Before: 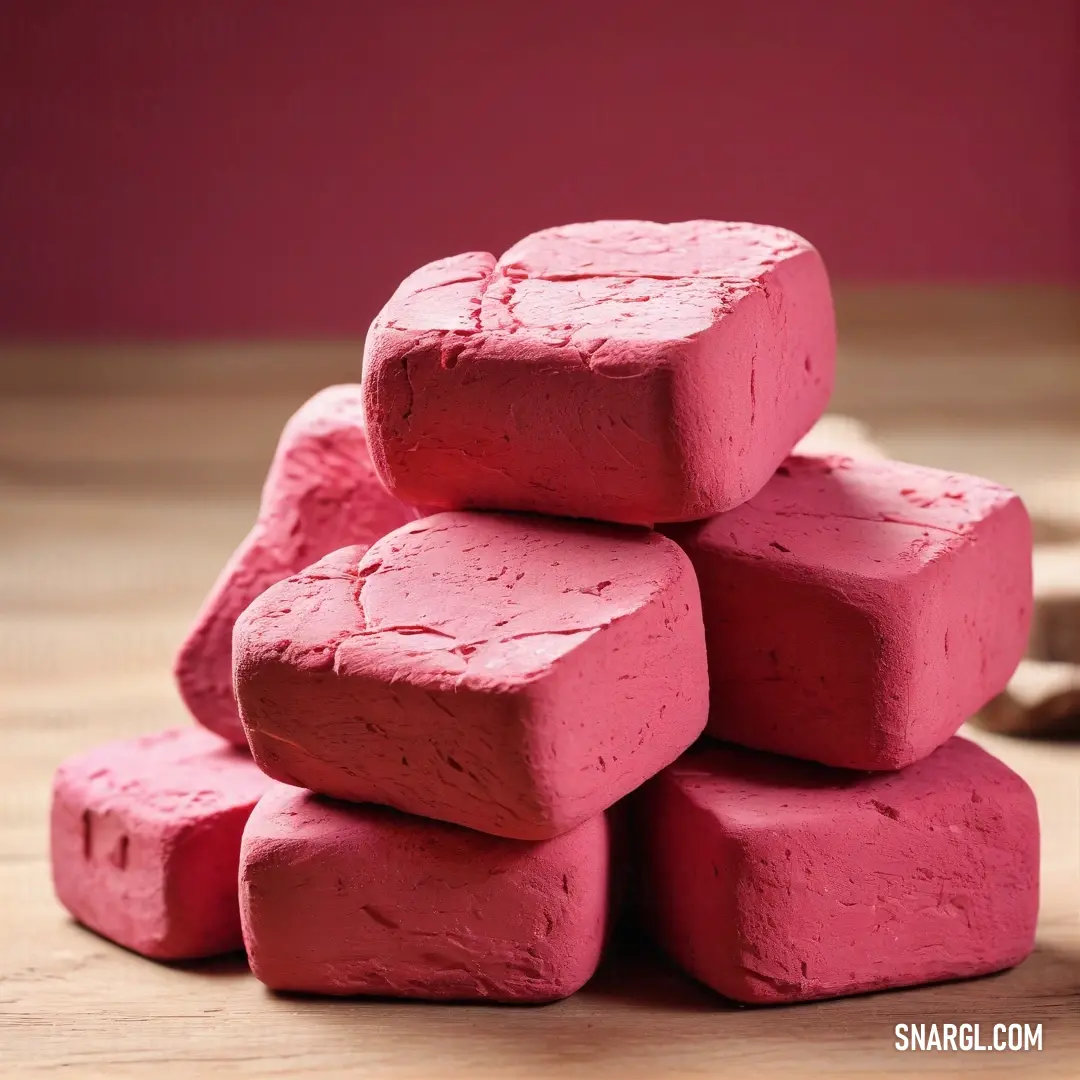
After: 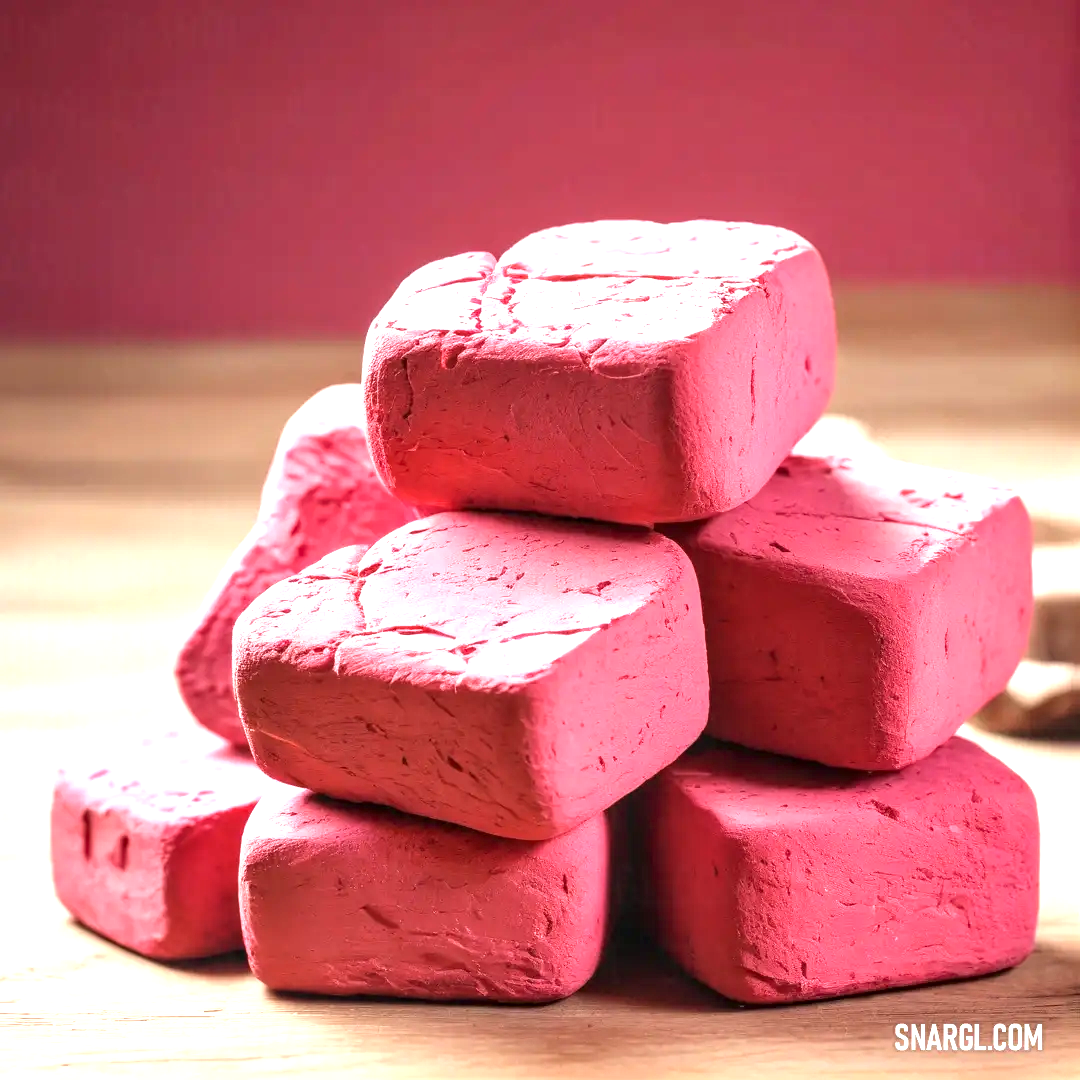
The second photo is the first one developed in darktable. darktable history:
local contrast: on, module defaults
exposure: exposure 1.091 EV, compensate highlight preservation false
